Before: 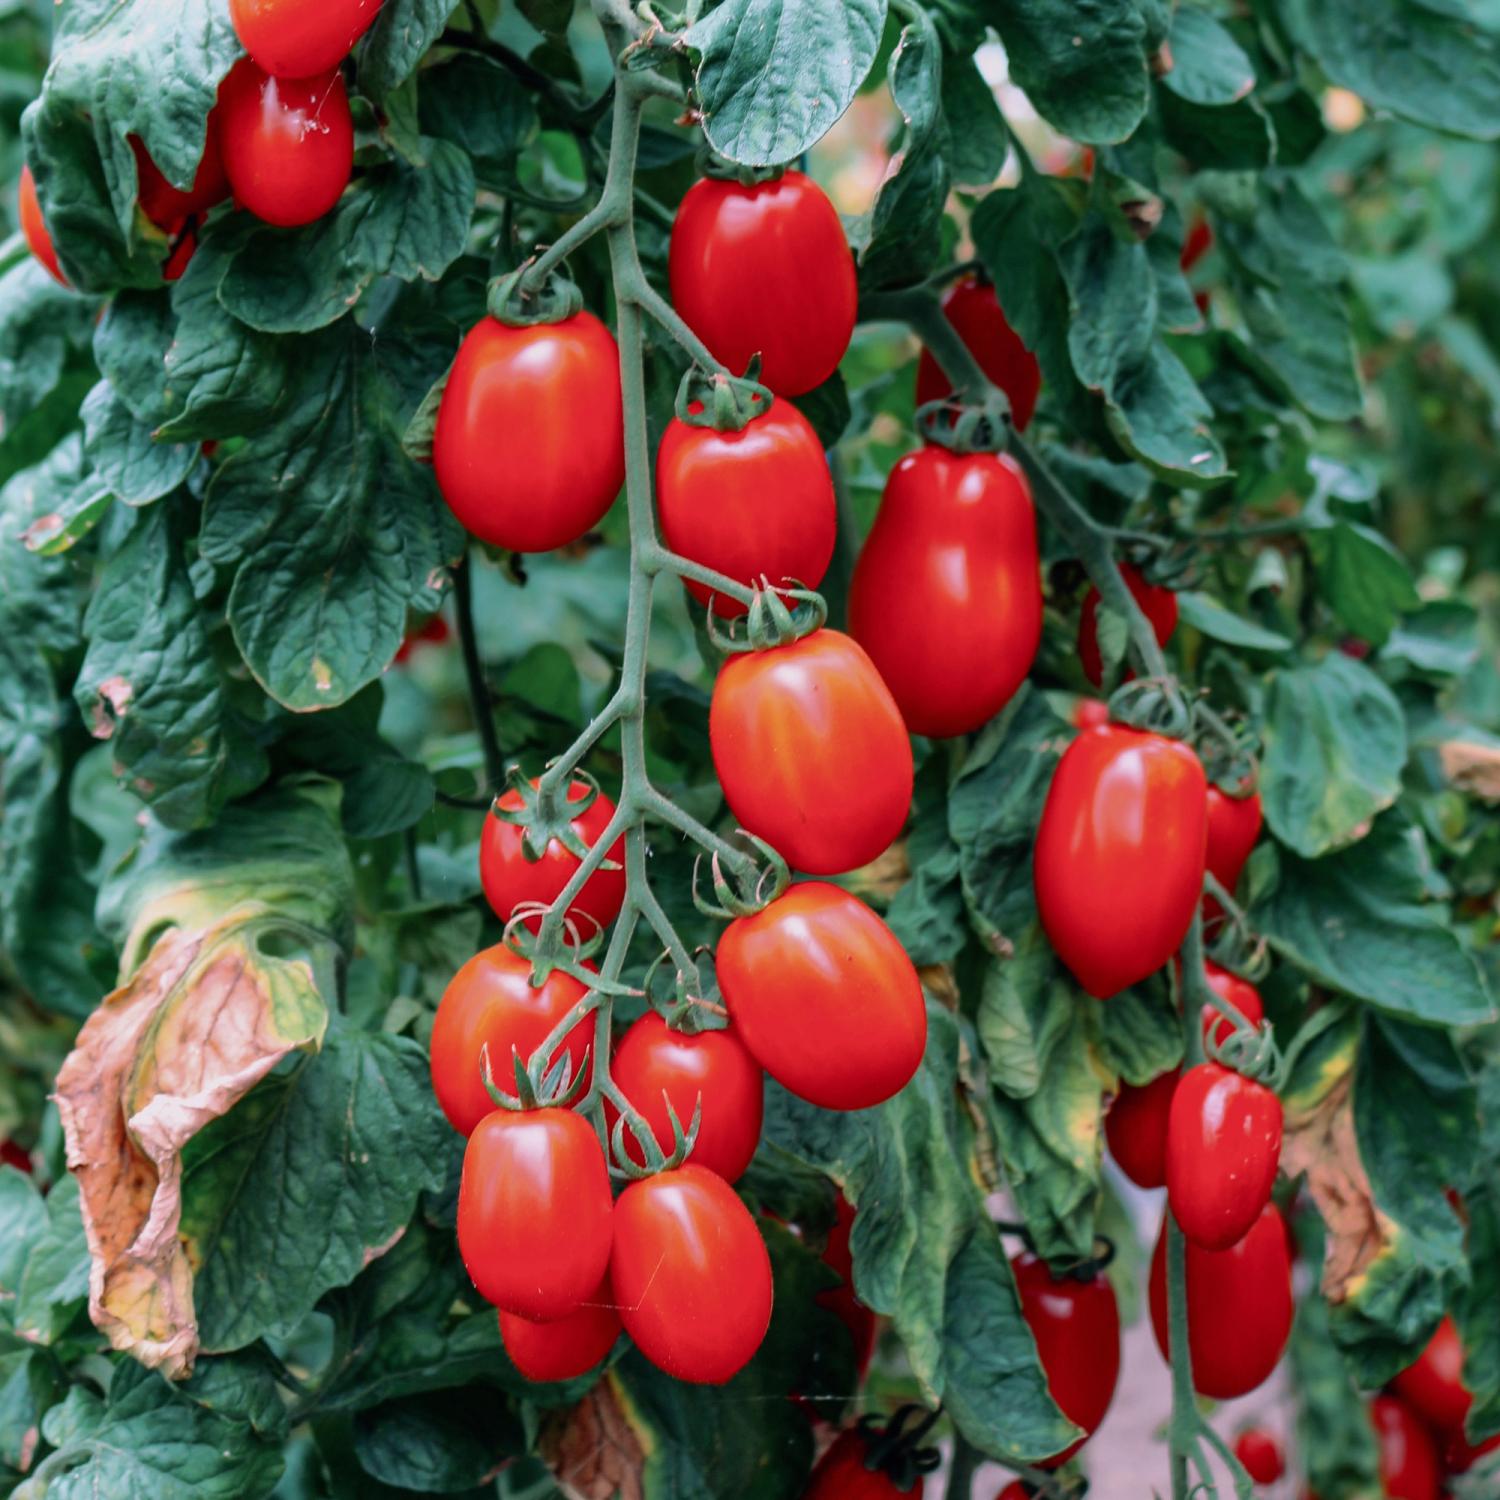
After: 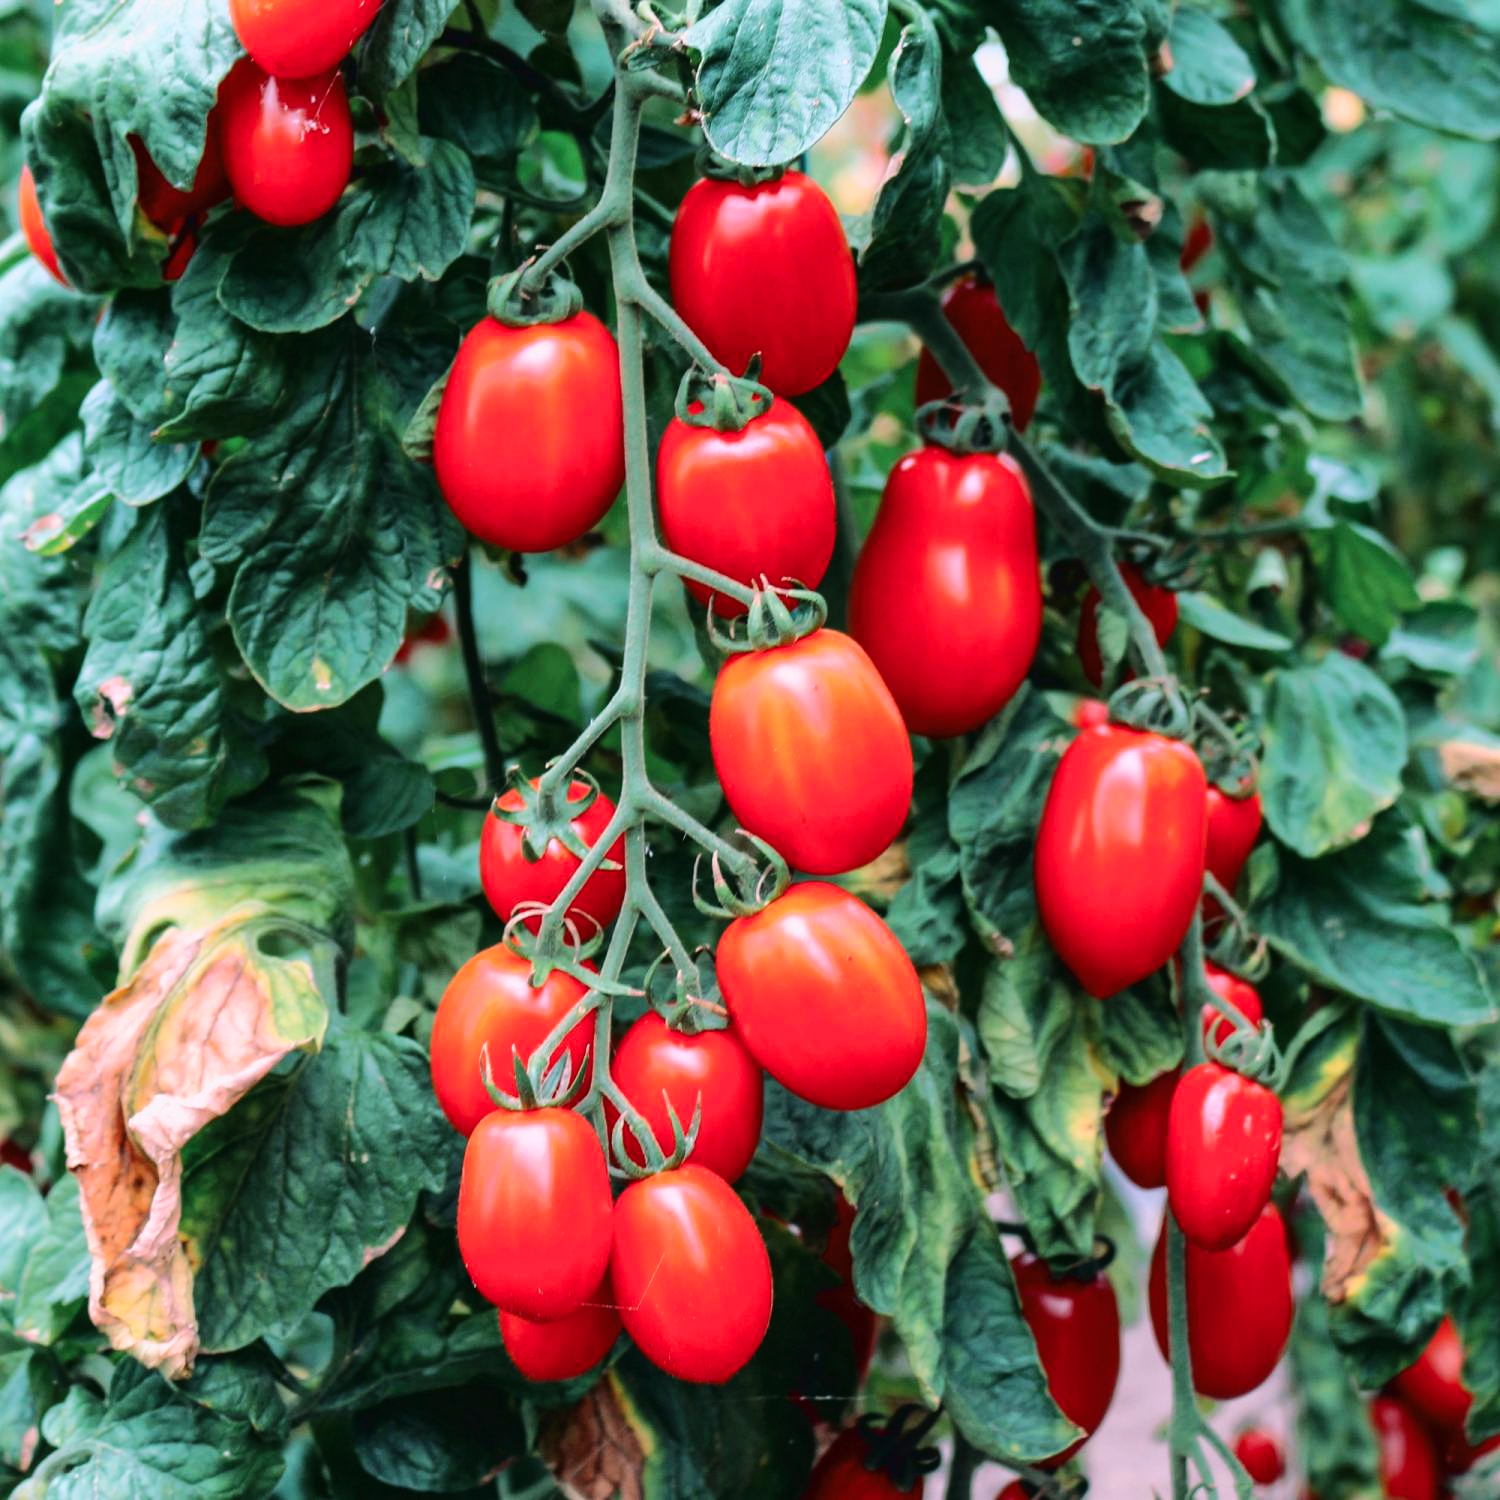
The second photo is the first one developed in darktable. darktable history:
tone curve: curves: ch0 [(0, 0.023) (0.087, 0.065) (0.184, 0.168) (0.45, 0.54) (0.57, 0.683) (0.722, 0.825) (0.877, 0.948) (1, 1)]; ch1 [(0, 0) (0.388, 0.369) (0.447, 0.447) (0.505, 0.5) (0.534, 0.528) (0.573, 0.583) (0.663, 0.68) (1, 1)]; ch2 [(0, 0) (0.314, 0.223) (0.427, 0.405) (0.492, 0.505) (0.531, 0.55) (0.589, 0.599) (1, 1)], color space Lab, linked channels, preserve colors none
